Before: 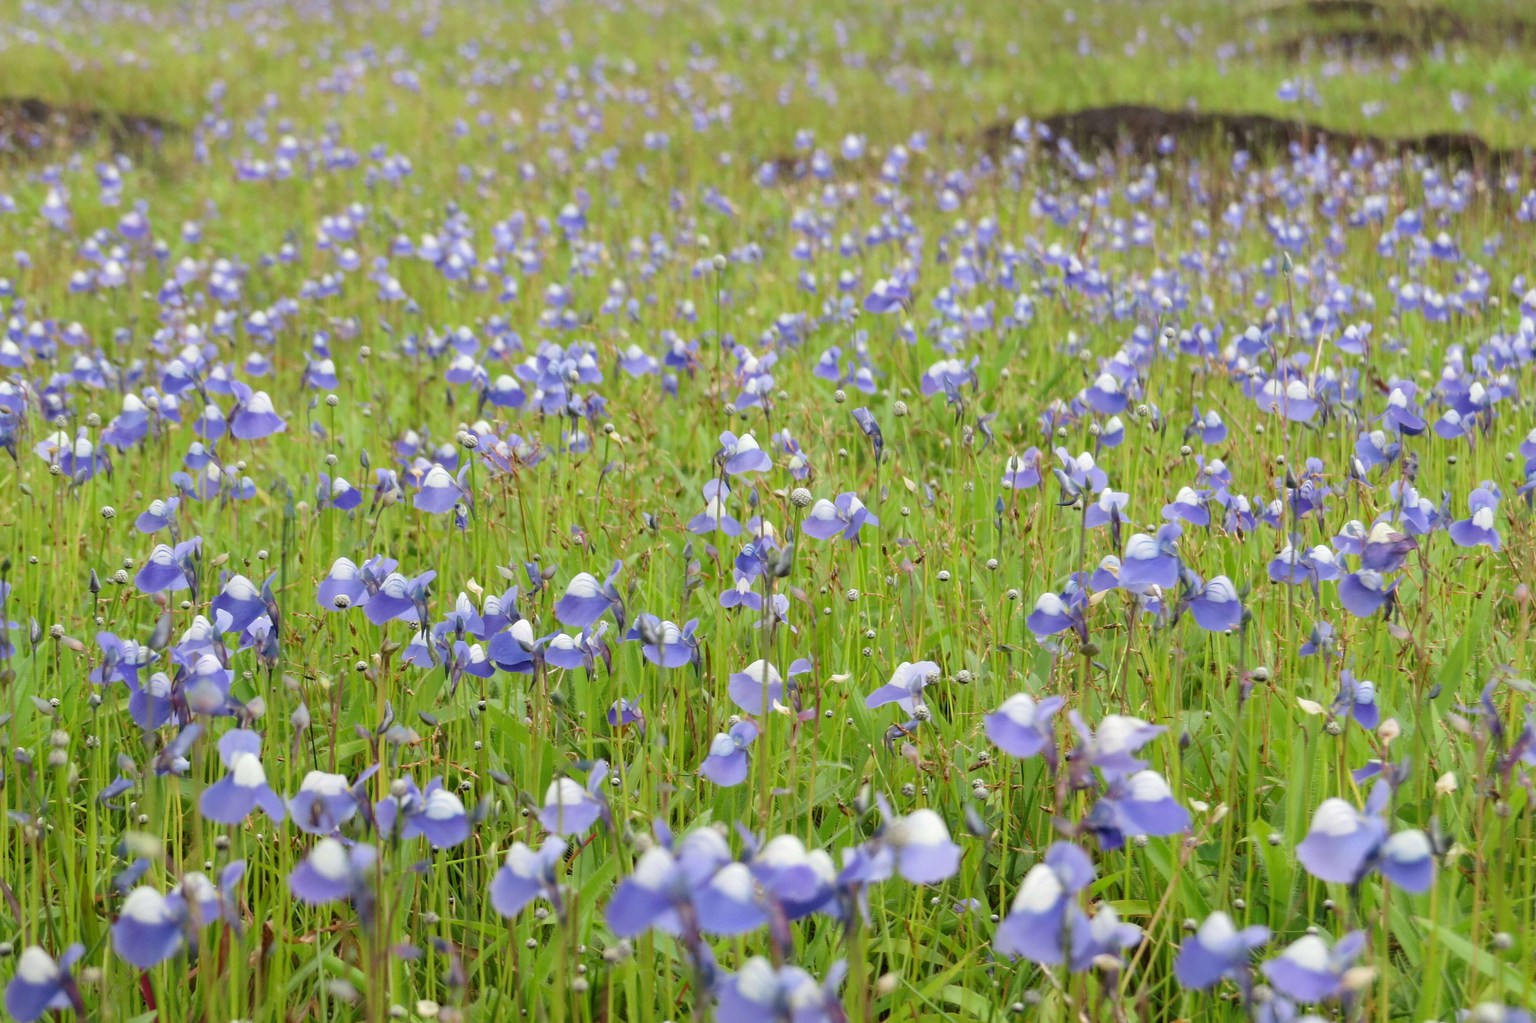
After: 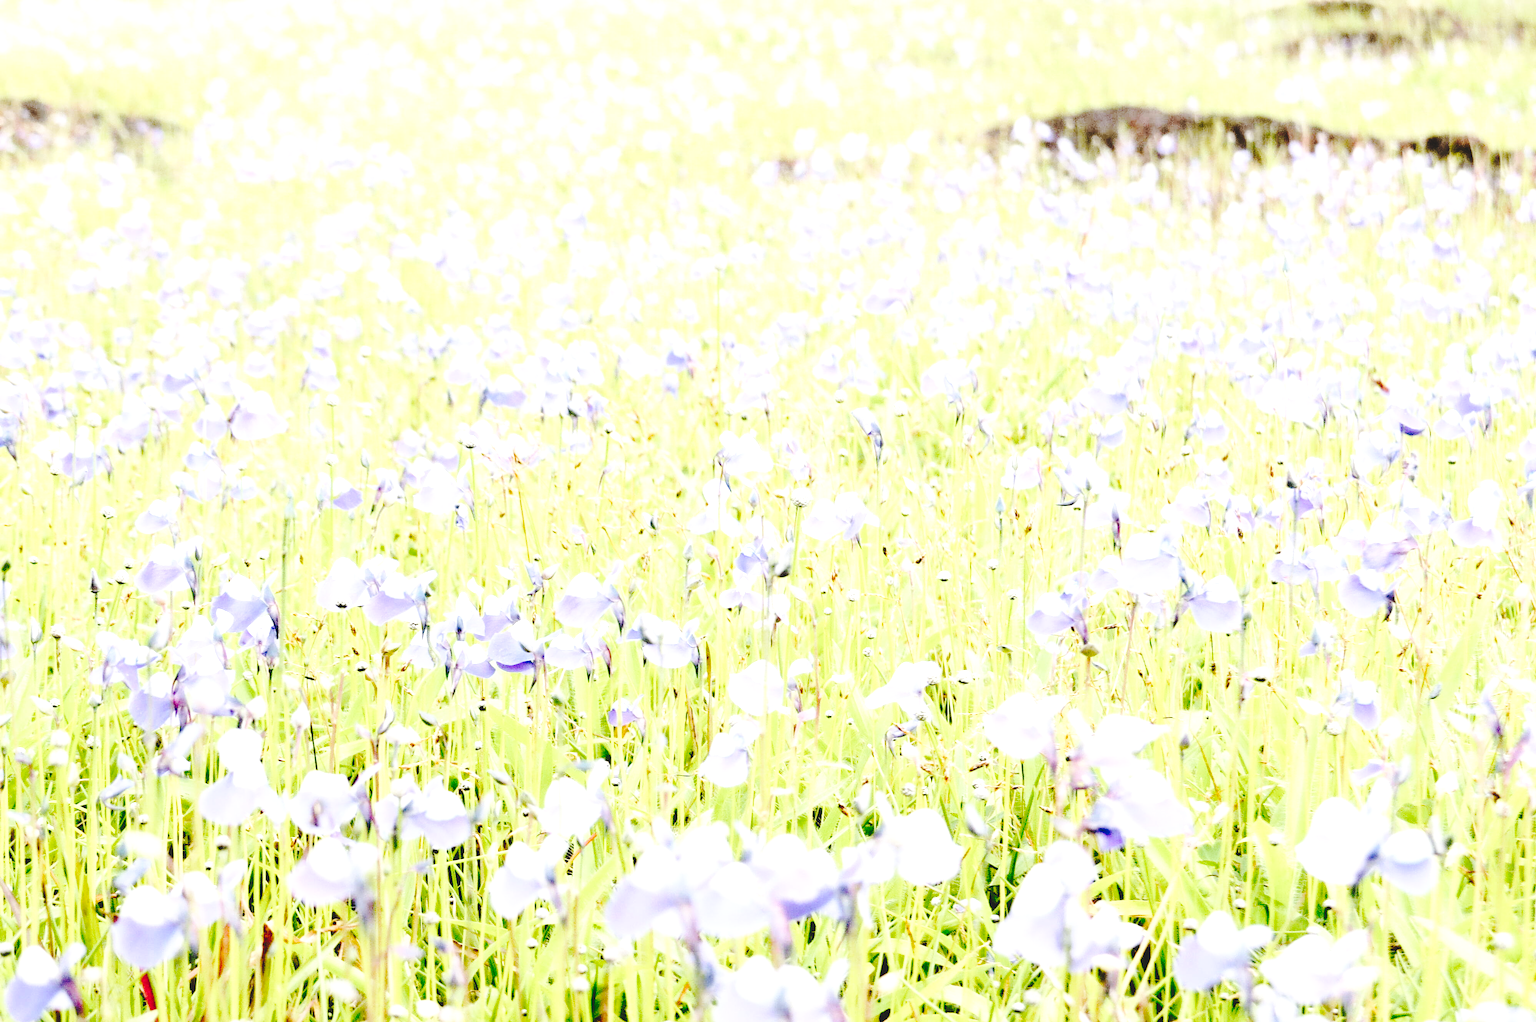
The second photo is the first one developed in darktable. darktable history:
base curve: curves: ch0 [(0, 0) (0.028, 0.03) (0.121, 0.232) (0.46, 0.748) (0.859, 0.968) (1, 1)], preserve colors none
tone curve: curves: ch0 [(0, 0) (0.003, 0.117) (0.011, 0.115) (0.025, 0.116) (0.044, 0.116) (0.069, 0.112) (0.1, 0.113) (0.136, 0.127) (0.177, 0.148) (0.224, 0.191) (0.277, 0.249) (0.335, 0.363) (0.399, 0.479) (0.468, 0.589) (0.543, 0.664) (0.623, 0.733) (0.709, 0.799) (0.801, 0.852) (0.898, 0.914) (1, 1)], preserve colors none
exposure: black level correction 0, exposure 0.9 EV, compensate highlight preservation false
tone equalizer: -8 EV -1.08 EV, -7 EV -1.01 EV, -6 EV -0.867 EV, -5 EV -0.578 EV, -3 EV 0.578 EV, -2 EV 0.867 EV, -1 EV 1.01 EV, +0 EV 1.08 EV, edges refinement/feathering 500, mask exposure compensation -1.57 EV, preserve details no
